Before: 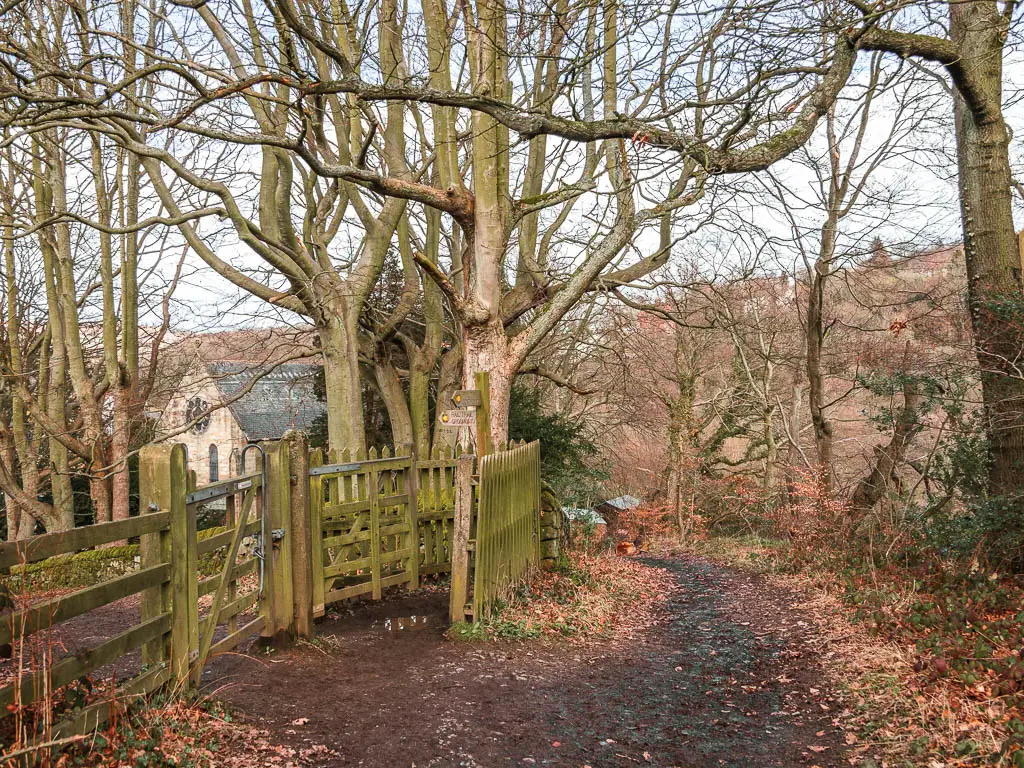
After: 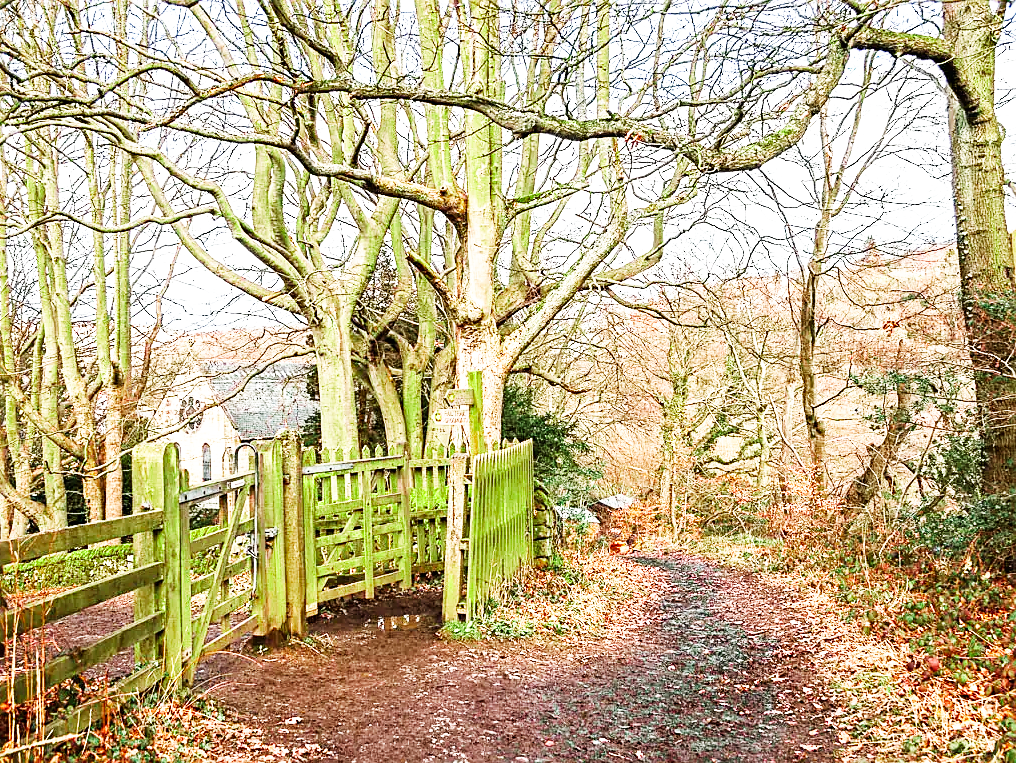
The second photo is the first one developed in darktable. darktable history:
haze removal: adaptive false
sharpen: radius 1.961
crop and rotate: left 0.753%, top 0.252%, bottom 0.391%
exposure: black level correction 0.001, exposure 0.499 EV, compensate exposure bias true, compensate highlight preservation false
color zones: curves: ch2 [(0, 0.5) (0.143, 0.517) (0.286, 0.571) (0.429, 0.522) (0.571, 0.5) (0.714, 0.5) (0.857, 0.5) (1, 0.5)]
base curve: curves: ch0 [(0, 0) (0.007, 0.004) (0.027, 0.03) (0.046, 0.07) (0.207, 0.54) (0.442, 0.872) (0.673, 0.972) (1, 1)], preserve colors none
